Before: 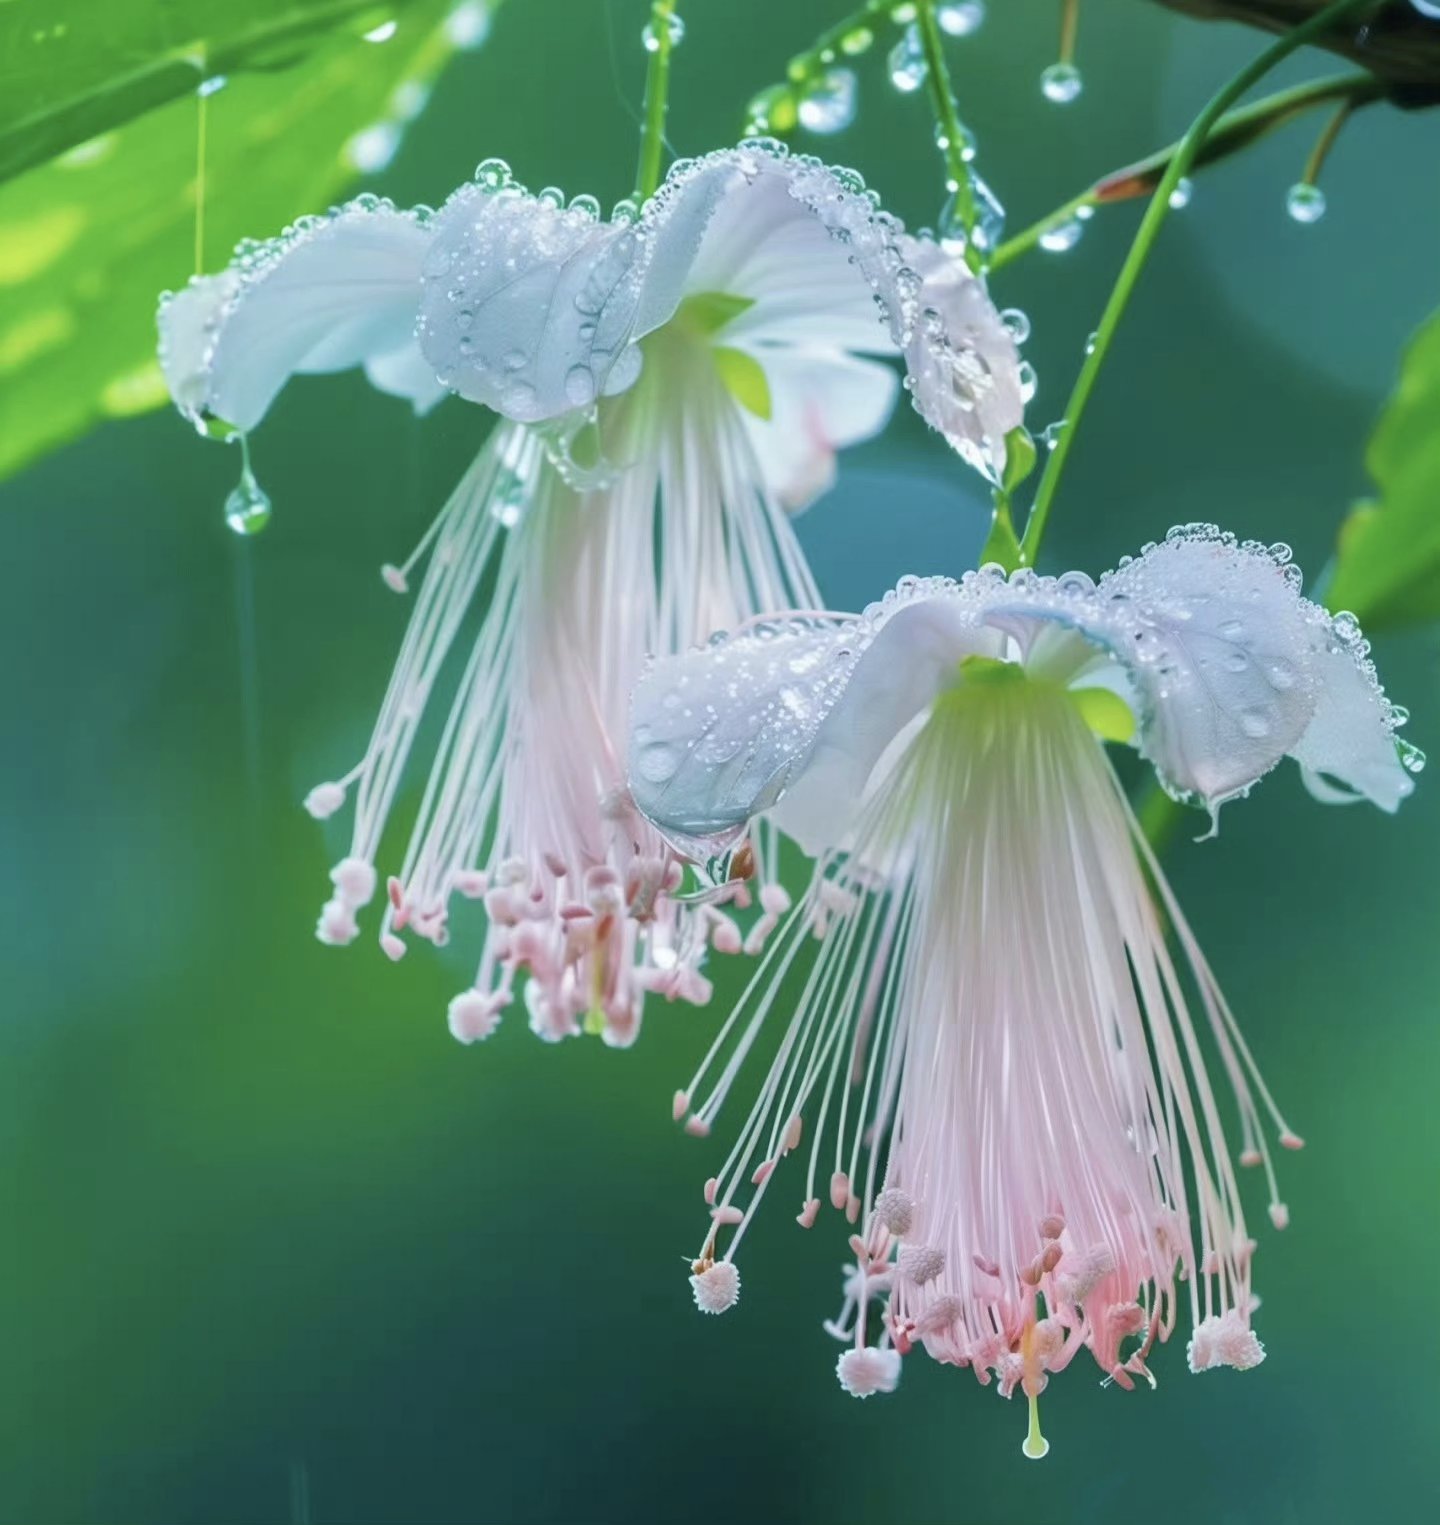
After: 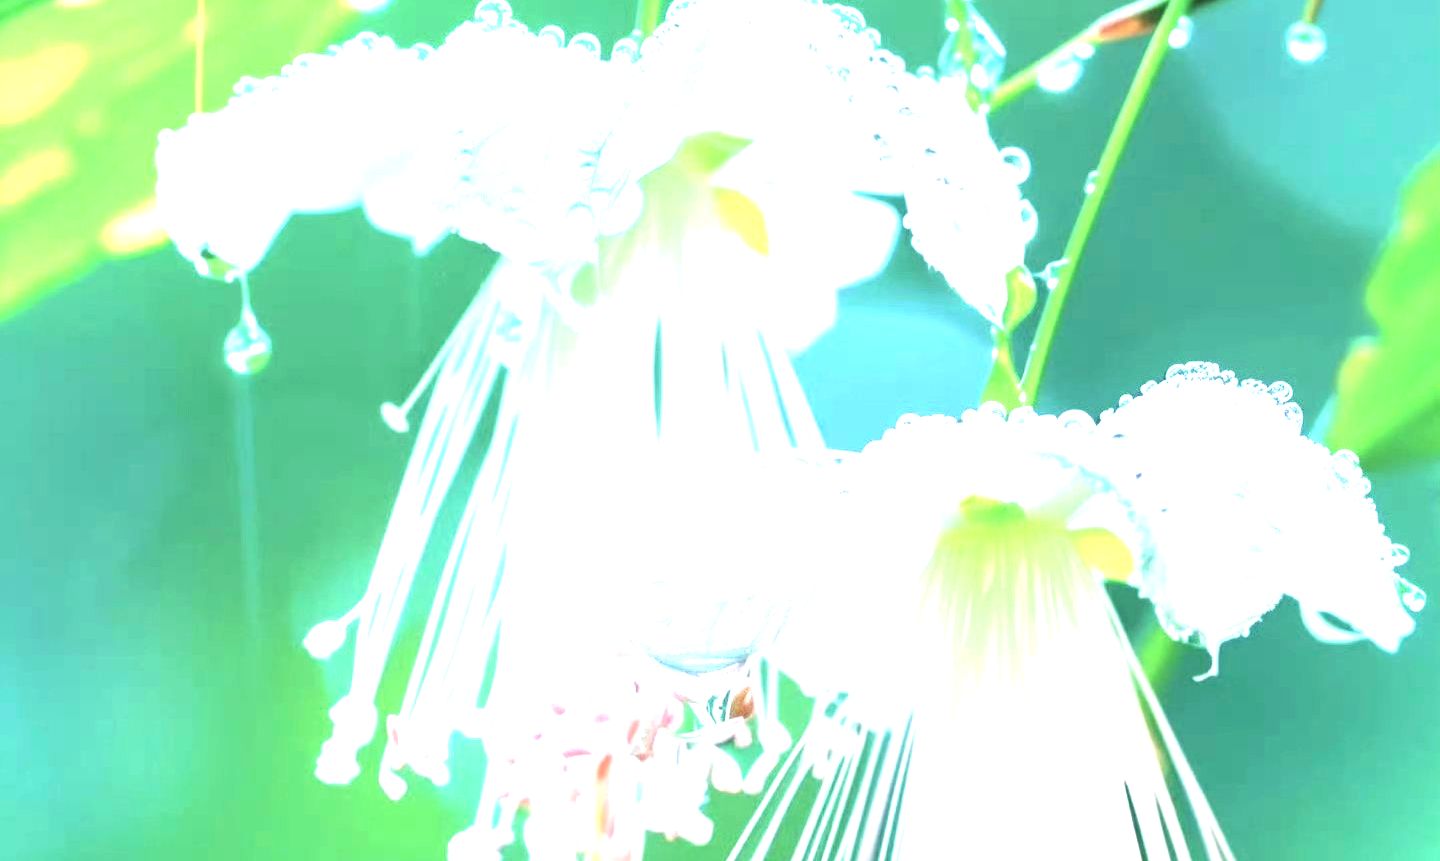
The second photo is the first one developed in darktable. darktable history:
color correction: highlights b* 0.051, saturation 0.827
exposure: exposure 2.048 EV, compensate highlight preservation false
crop and rotate: top 10.612%, bottom 32.889%
